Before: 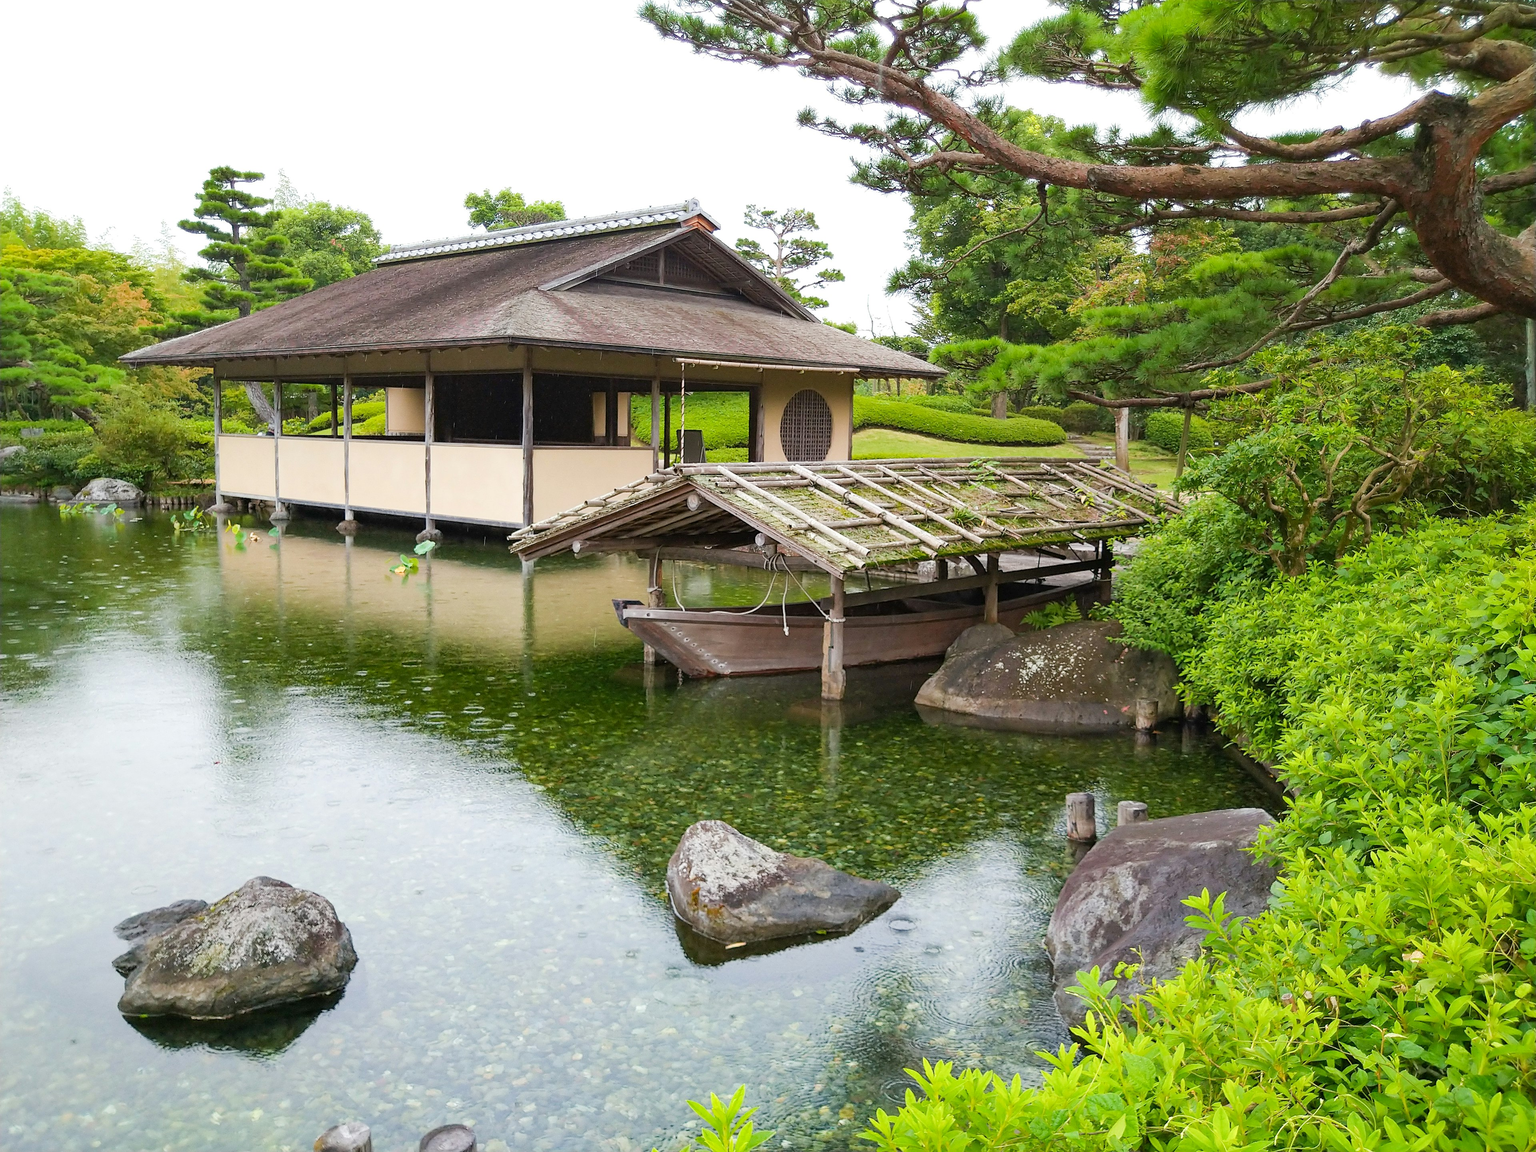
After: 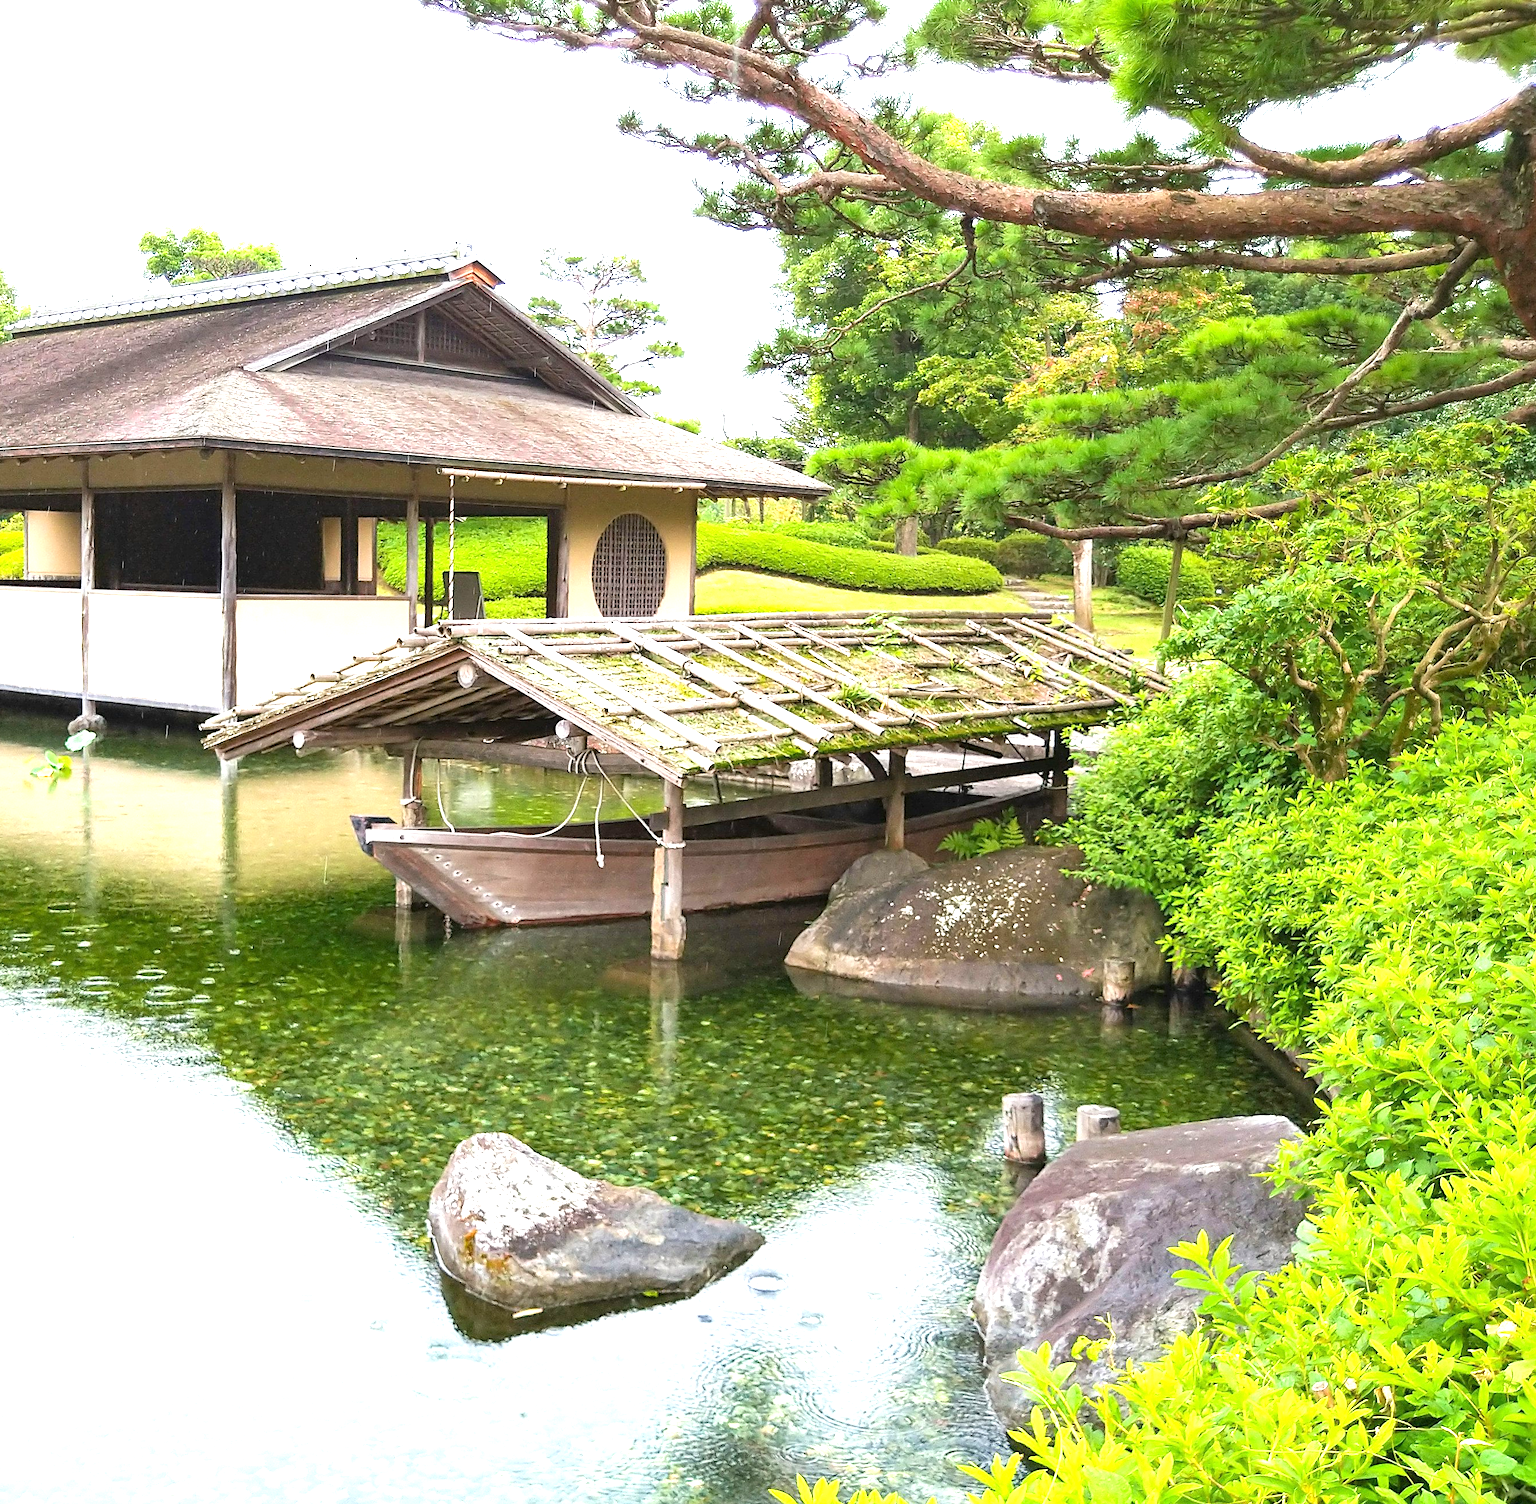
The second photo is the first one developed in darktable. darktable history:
exposure: black level correction 0, exposure 1.173 EV, compensate exposure bias true, compensate highlight preservation false
crop and rotate: left 24.034%, top 2.838%, right 6.406%, bottom 6.299%
